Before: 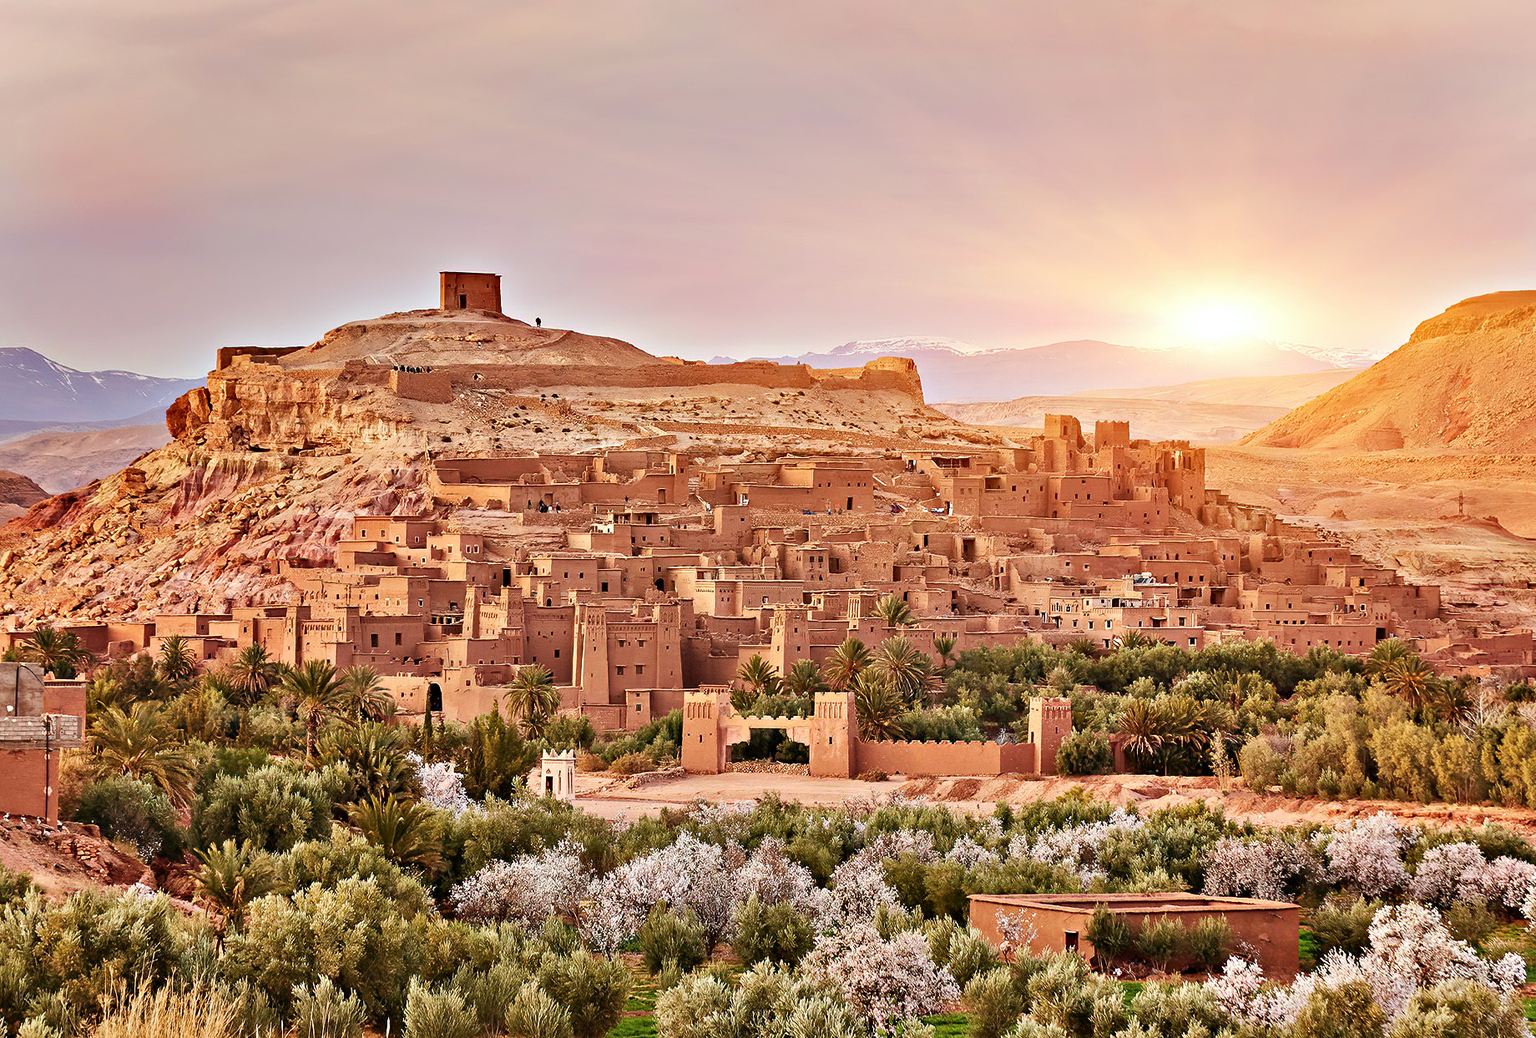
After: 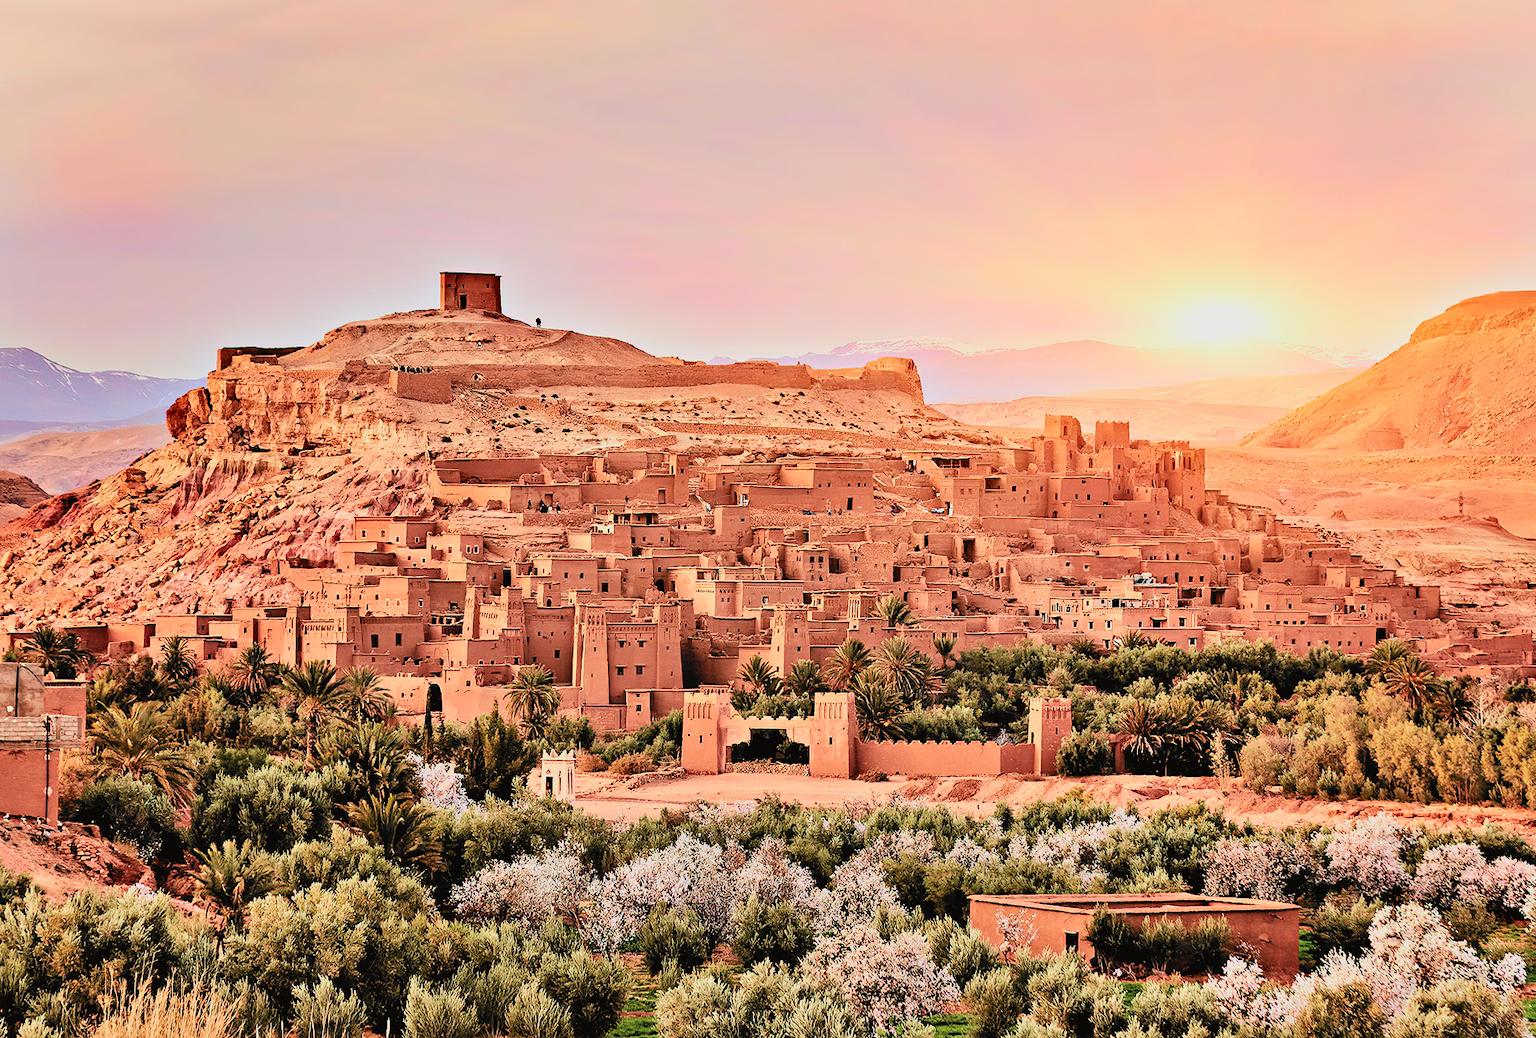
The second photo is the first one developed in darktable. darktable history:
tone curve: curves: ch0 [(0, 0.021) (0.049, 0.044) (0.152, 0.14) (0.328, 0.357) (0.473, 0.529) (0.641, 0.705) (0.868, 0.887) (1, 0.969)]; ch1 [(0, 0) (0.322, 0.328) (0.43, 0.425) (0.474, 0.466) (0.502, 0.503) (0.522, 0.526) (0.564, 0.591) (0.602, 0.632) (0.677, 0.701) (0.859, 0.885) (1, 1)]; ch2 [(0, 0) (0.33, 0.301) (0.447, 0.44) (0.502, 0.505) (0.535, 0.554) (0.565, 0.598) (0.618, 0.629) (1, 1)], color space Lab, independent channels, preserve colors none
filmic rgb: black relative exposure -5.13 EV, white relative exposure 3.5 EV, hardness 3.17, contrast 1.204, highlights saturation mix -49.77%, color science v6 (2022)
